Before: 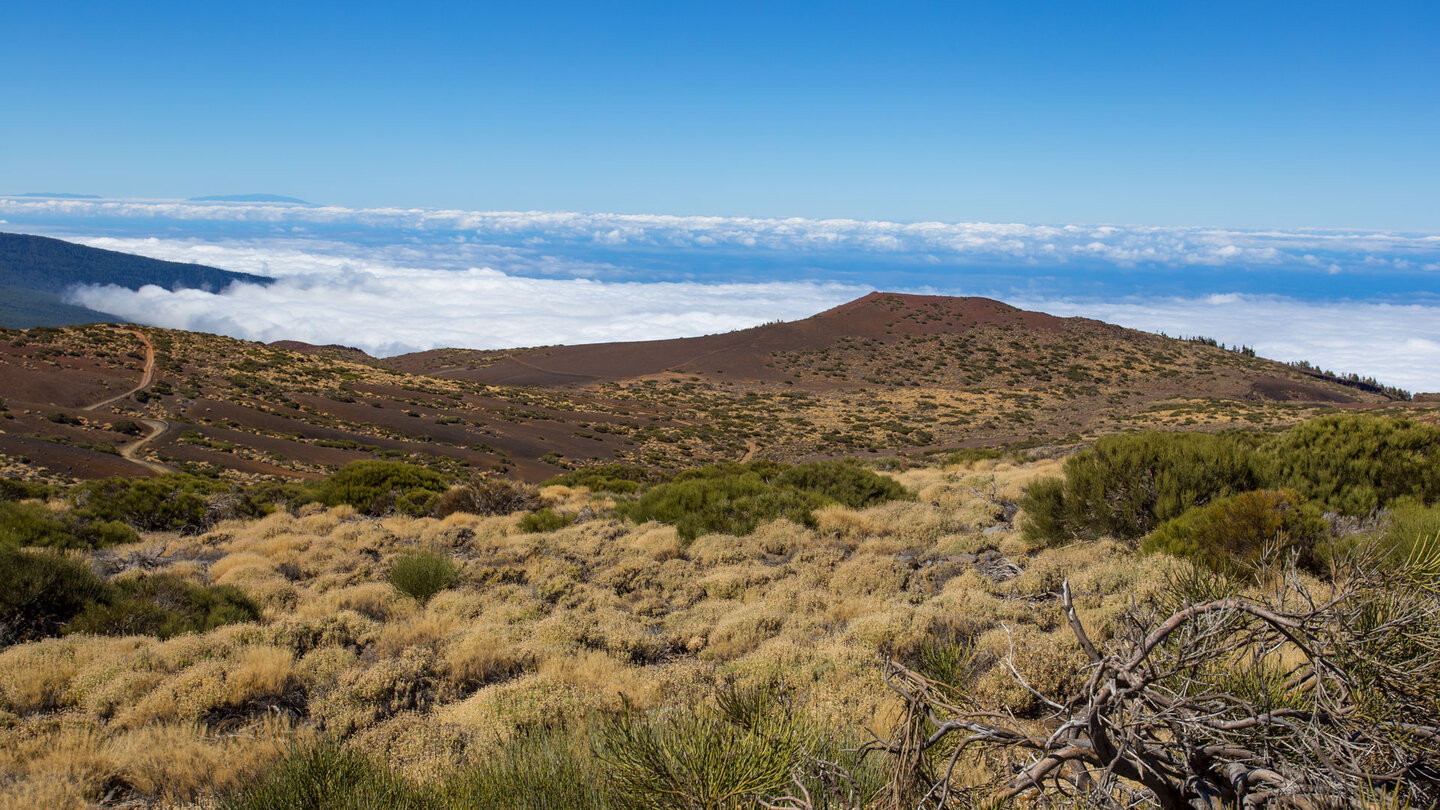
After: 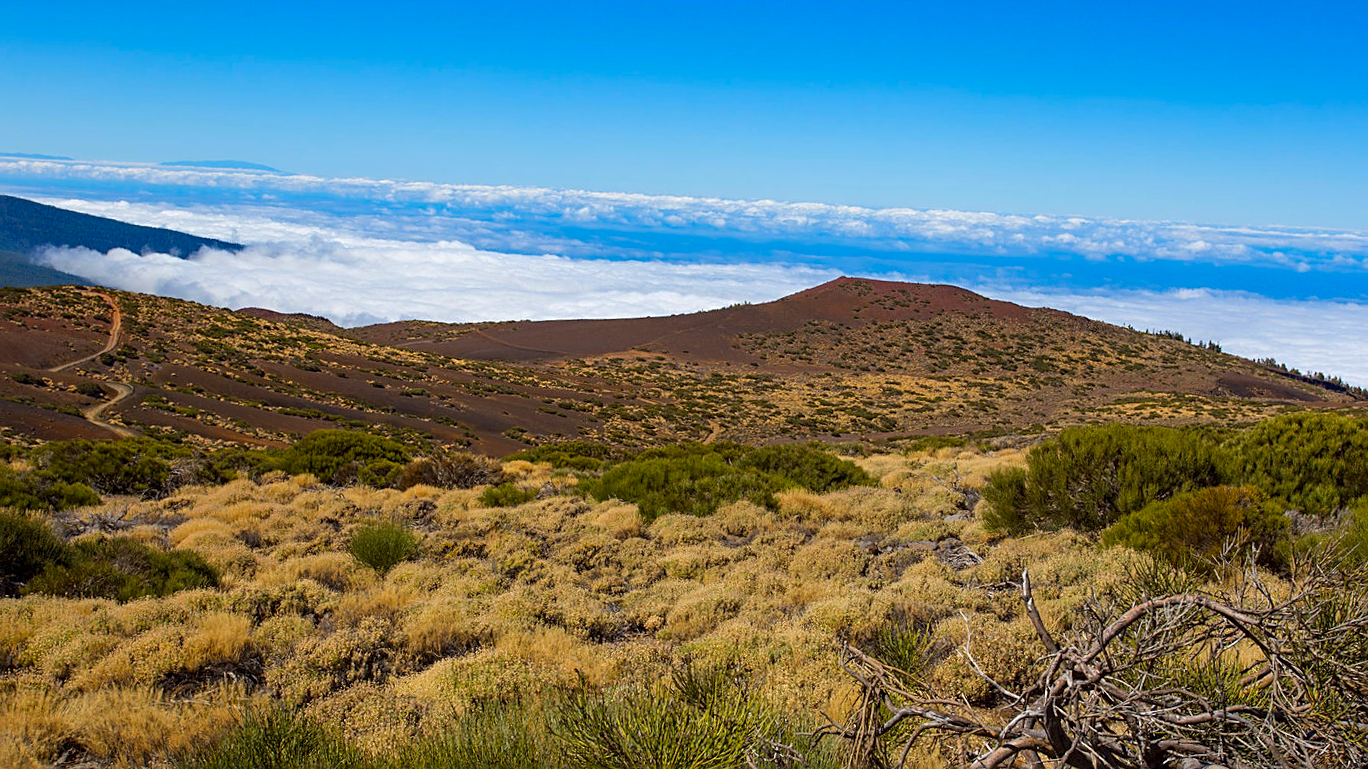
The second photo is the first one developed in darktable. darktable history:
contrast brightness saturation: brightness -0.02, saturation 0.35
crop and rotate: angle -1.69°
sharpen: on, module defaults
